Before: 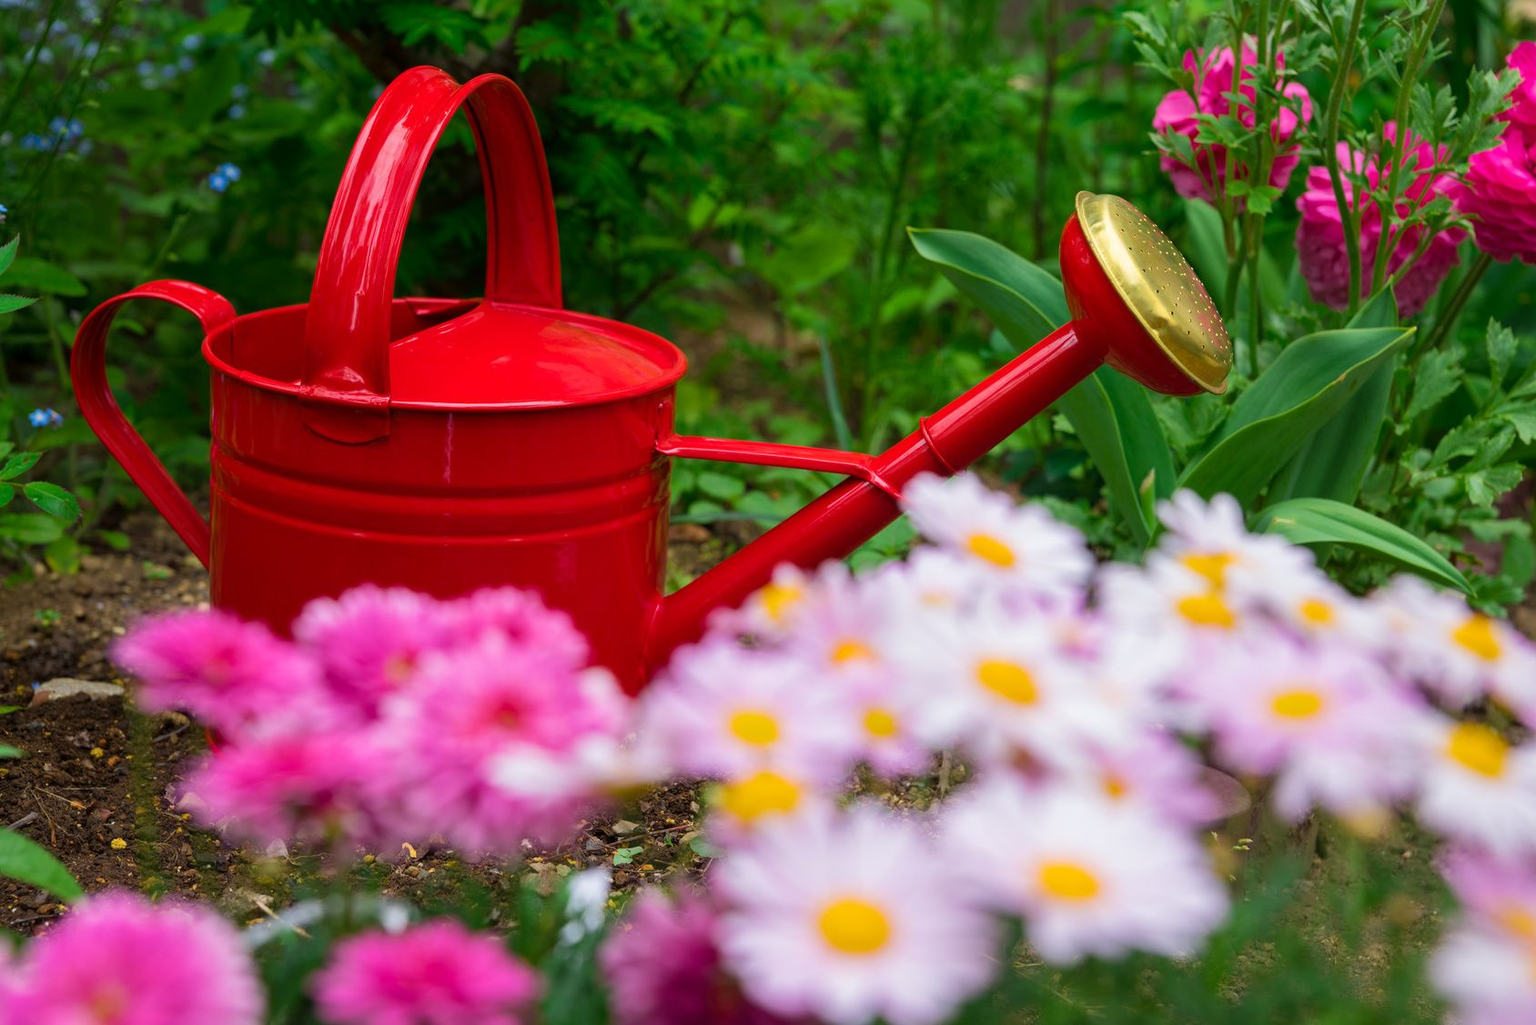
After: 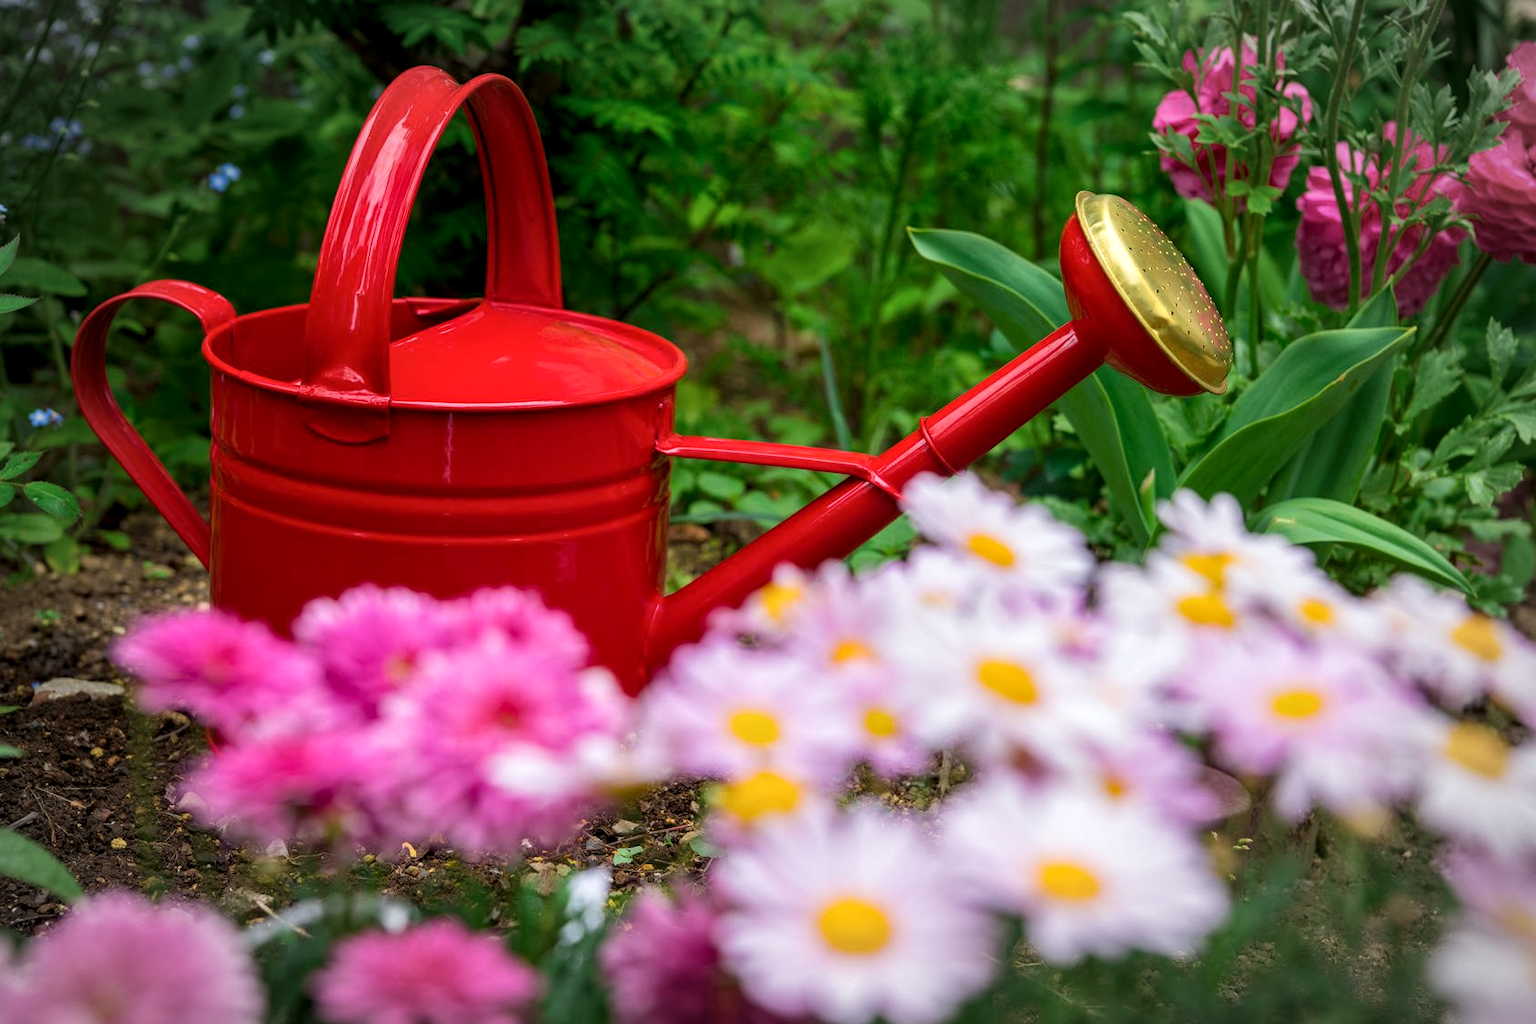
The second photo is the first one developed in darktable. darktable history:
vignetting: brightness -0.324, automatic ratio true
local contrast: detail 130%
